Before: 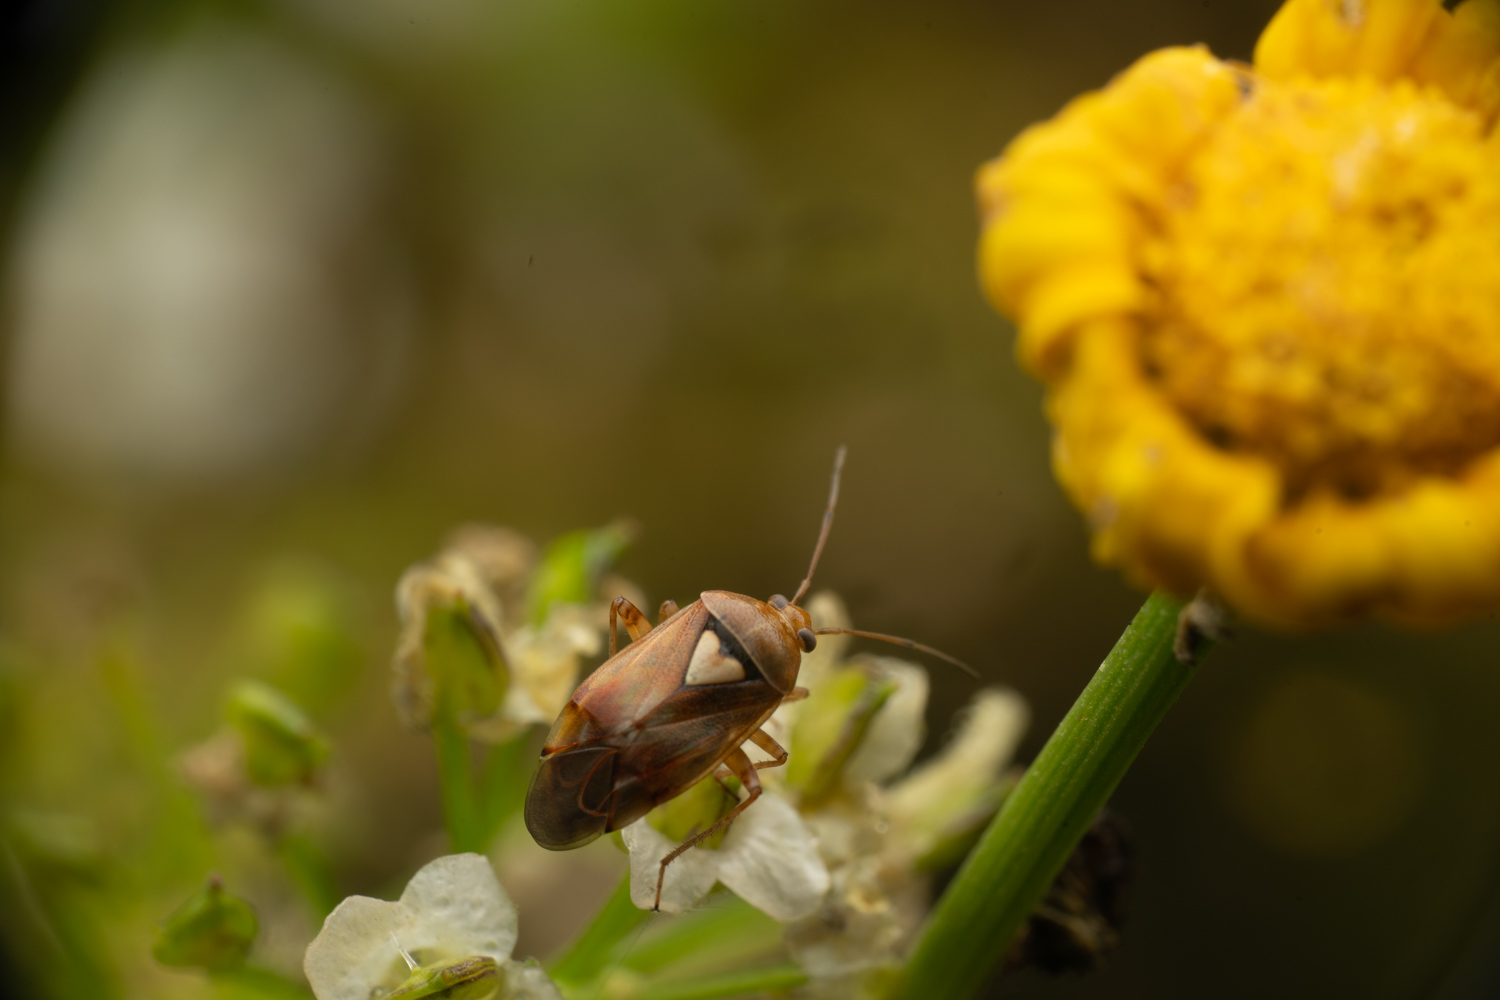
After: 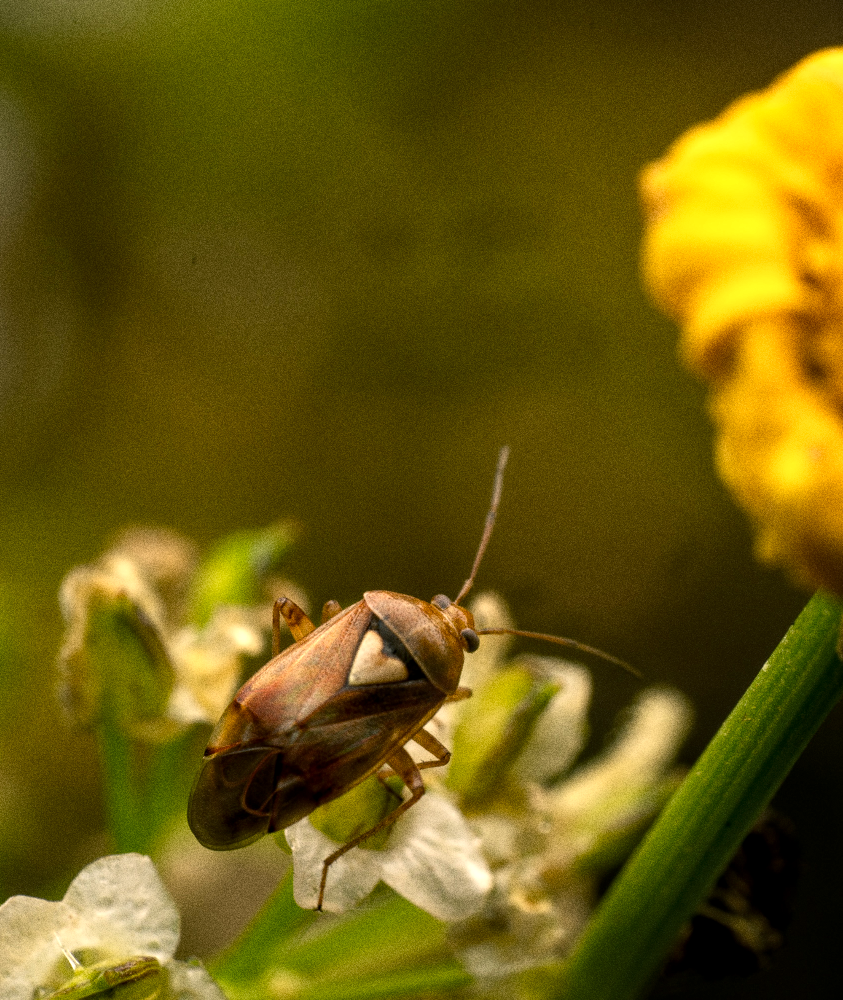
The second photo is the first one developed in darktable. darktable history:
local contrast: on, module defaults
crop and rotate: left 22.516%, right 21.234%
grain: coarseness 0.09 ISO, strength 40%
color balance rgb: shadows lift › chroma 2%, shadows lift › hue 185.64°, power › luminance 1.48%, highlights gain › chroma 3%, highlights gain › hue 54.51°, global offset › luminance -0.4%, perceptual saturation grading › highlights -18.47%, perceptual saturation grading › mid-tones 6.62%, perceptual saturation grading › shadows 28.22%, perceptual brilliance grading › highlights 15.68%, perceptual brilliance grading › shadows -14.29%, global vibrance 25.96%, contrast 6.45%
